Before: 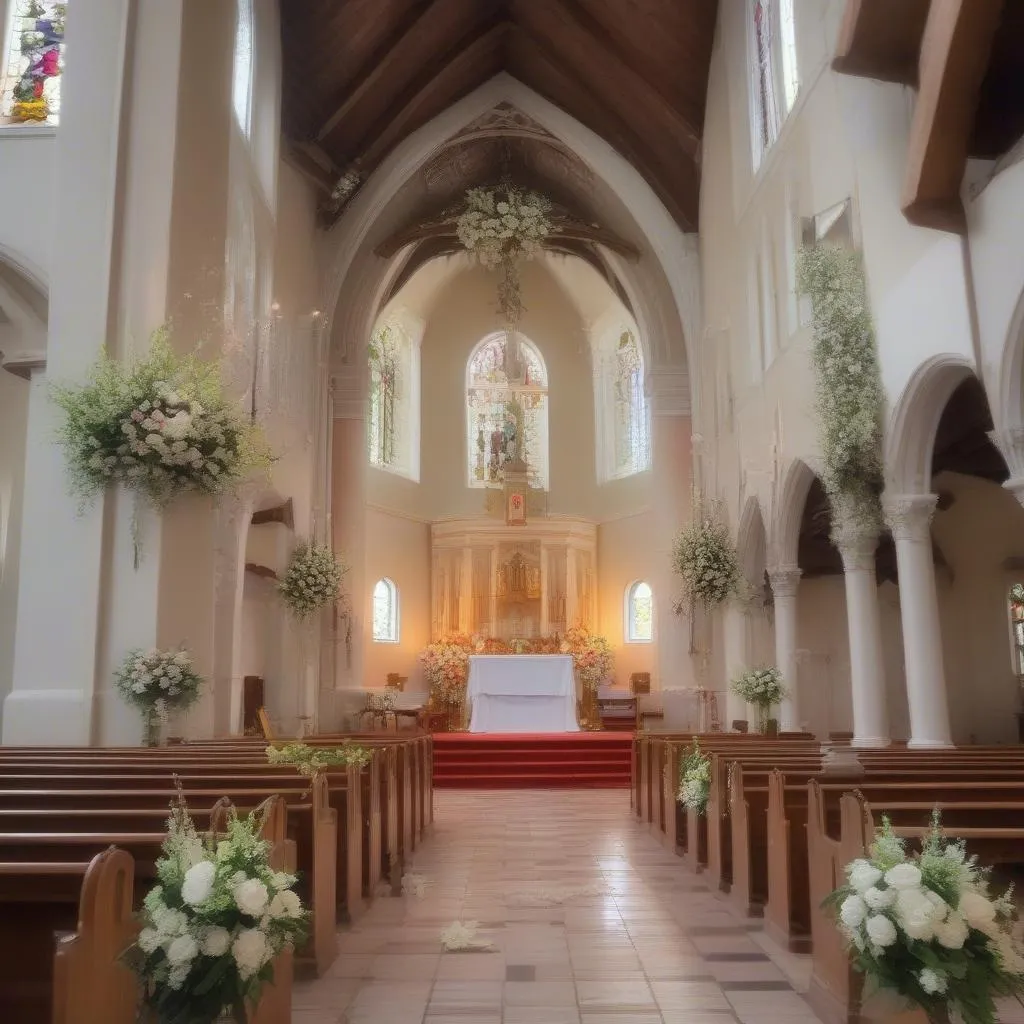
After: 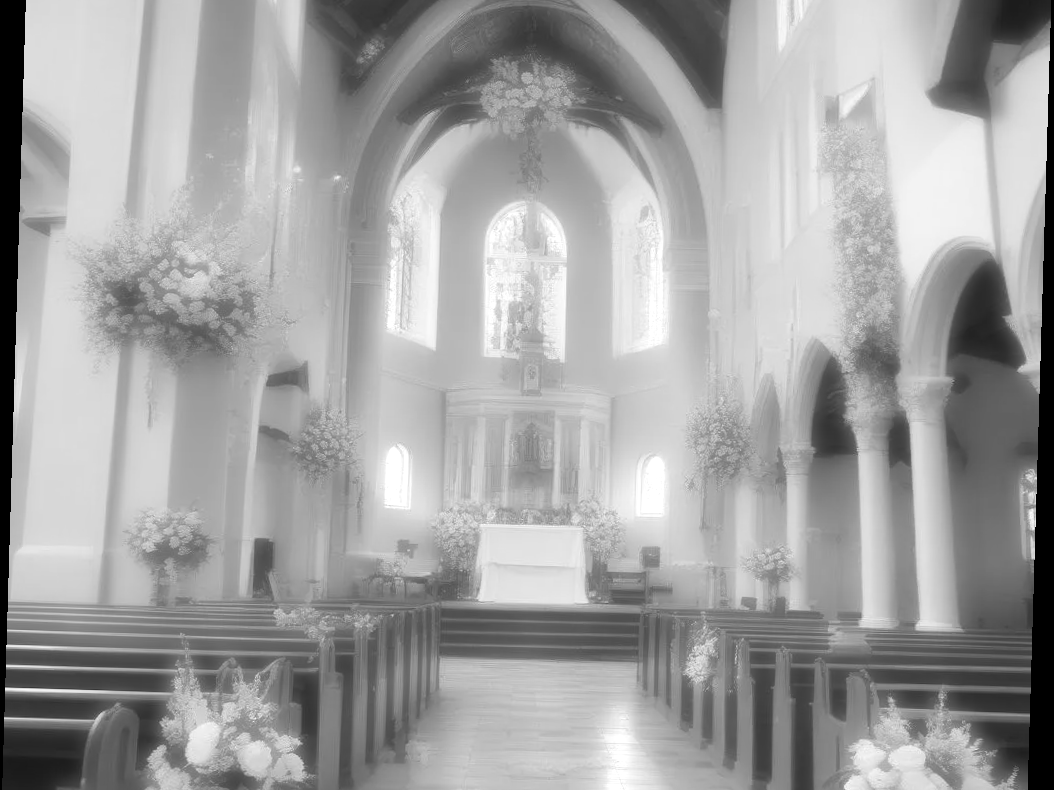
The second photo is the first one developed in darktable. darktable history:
crop: top 13.819%, bottom 11.169%
color calibration: output gray [0.267, 0.423, 0.261, 0], illuminant same as pipeline (D50), adaptation none (bypass)
rotate and perspective: rotation 1.72°, automatic cropping off
haze removal: strength -0.9, distance 0.225, compatibility mode true, adaptive false
exposure: exposure 0.669 EV, compensate highlight preservation false
white balance: red 0.982, blue 1.018
